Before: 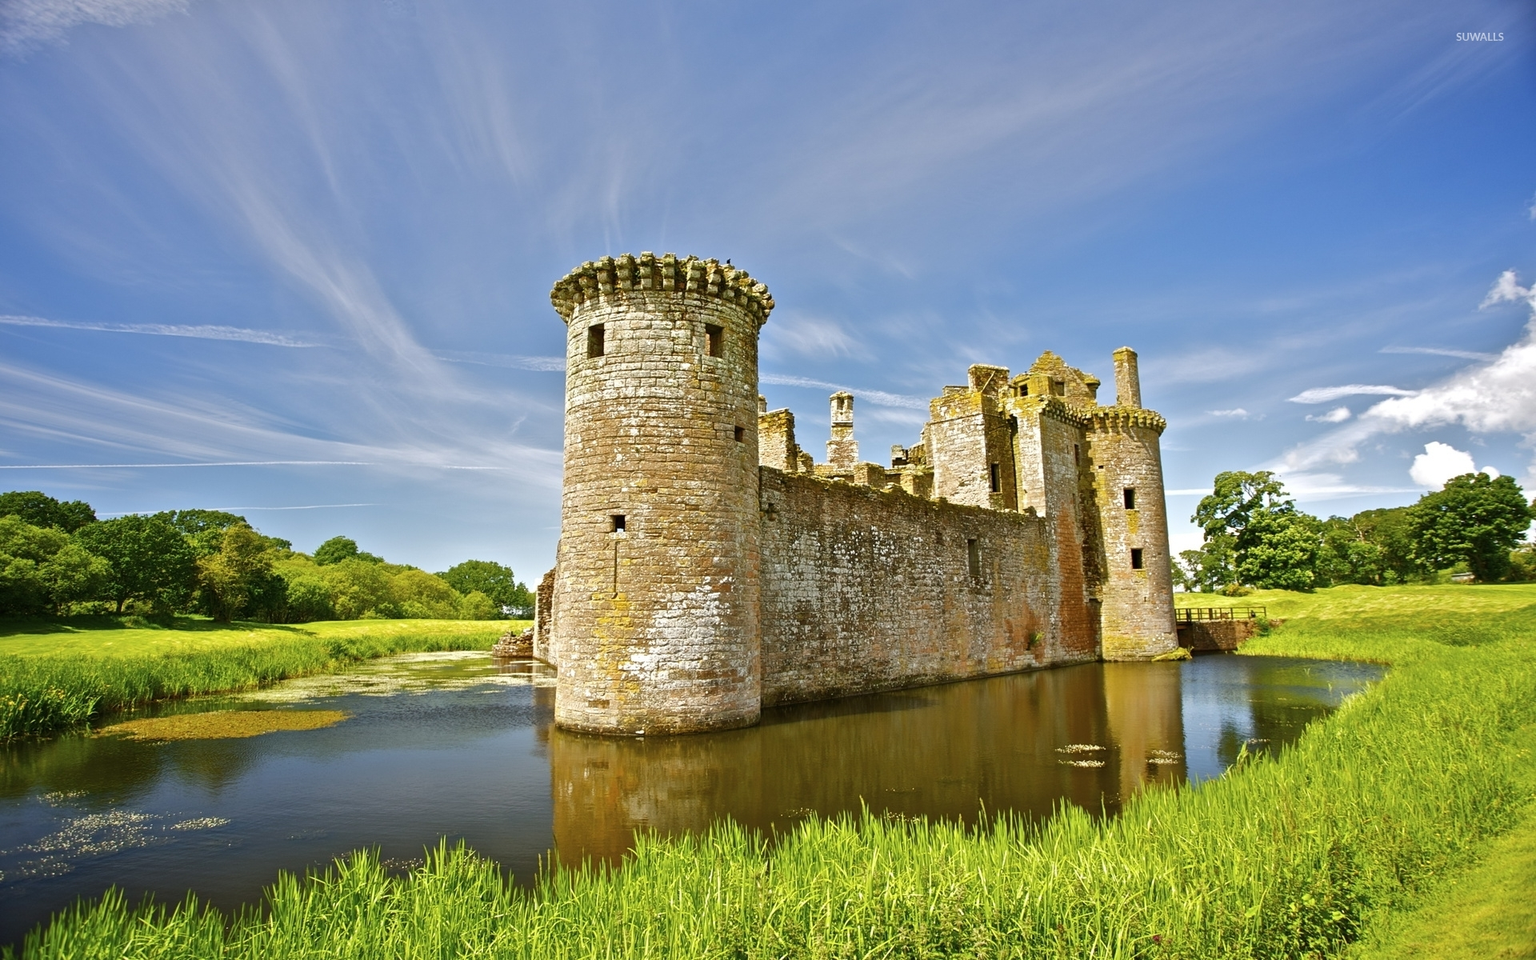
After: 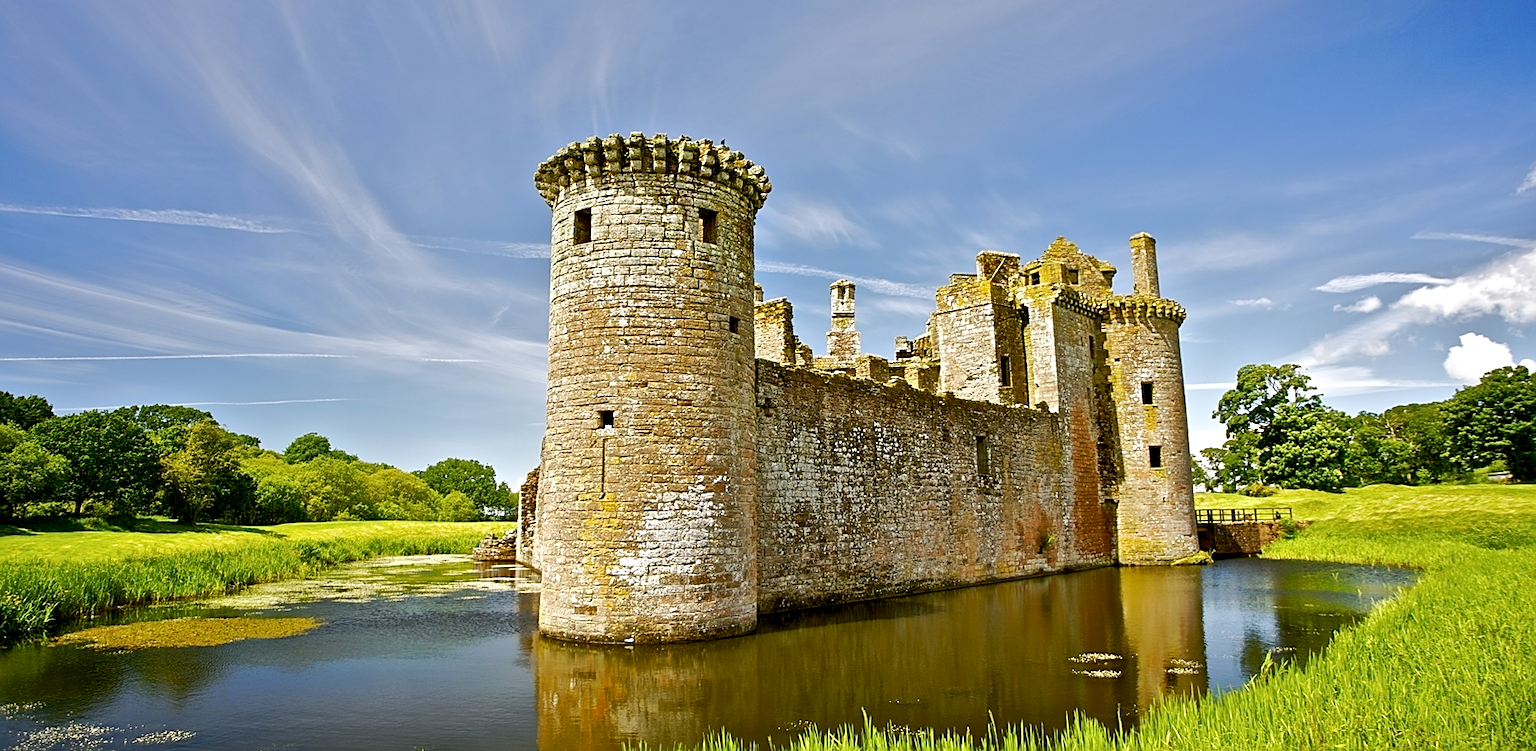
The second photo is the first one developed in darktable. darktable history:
exposure: black level correction 0.01, exposure 0.014 EV, compensate exposure bias true, compensate highlight preservation false
sharpen: on, module defaults
crop and rotate: left 3.015%, top 13.267%, right 2.459%, bottom 12.71%
tone curve: curves: ch0 [(0, 0) (0.003, 0.003) (0.011, 0.011) (0.025, 0.024) (0.044, 0.043) (0.069, 0.068) (0.1, 0.098) (0.136, 0.133) (0.177, 0.173) (0.224, 0.22) (0.277, 0.271) (0.335, 0.328) (0.399, 0.39) (0.468, 0.458) (0.543, 0.563) (0.623, 0.64) (0.709, 0.722) (0.801, 0.809) (0.898, 0.902) (1, 1)], preserve colors none
